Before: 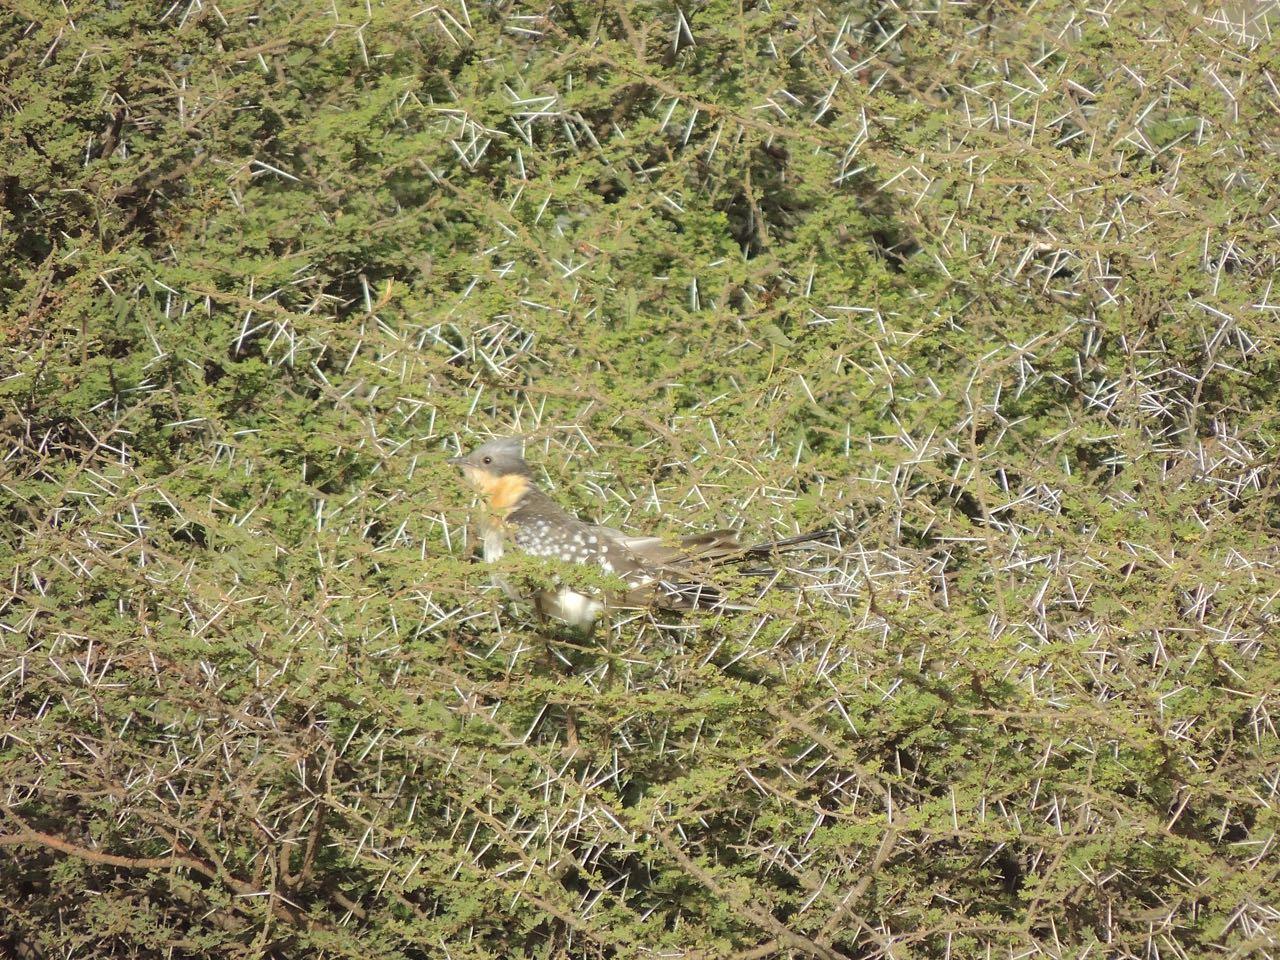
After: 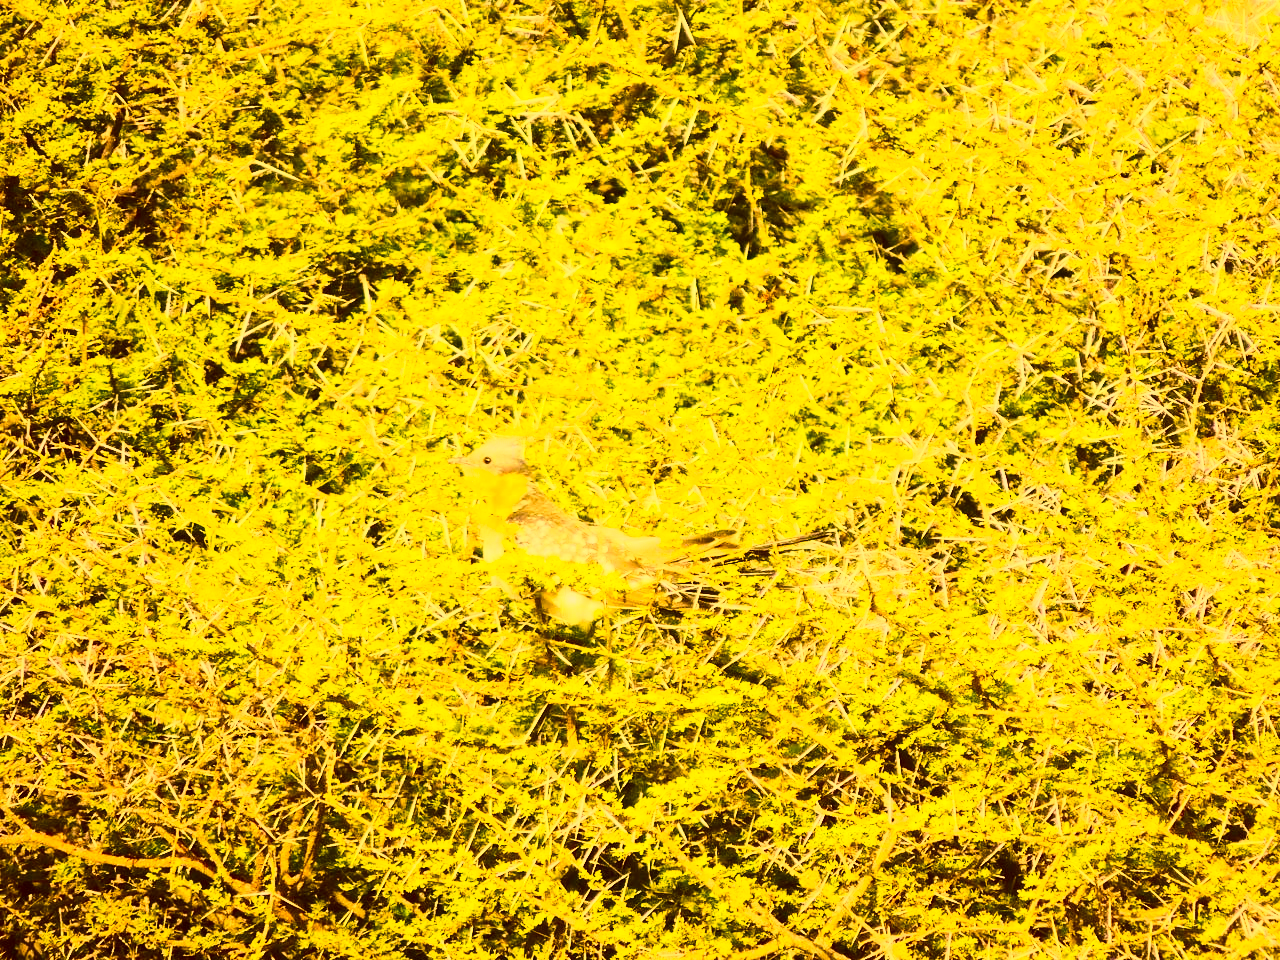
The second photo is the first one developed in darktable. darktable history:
contrast brightness saturation: contrast 0.198, brightness -0.101, saturation 0.098
tone curve: curves: ch0 [(0, 0) (0.003, 0.004) (0.011, 0.016) (0.025, 0.035) (0.044, 0.062) (0.069, 0.097) (0.1, 0.143) (0.136, 0.205) (0.177, 0.276) (0.224, 0.36) (0.277, 0.461) (0.335, 0.584) (0.399, 0.686) (0.468, 0.783) (0.543, 0.868) (0.623, 0.927) (0.709, 0.96) (0.801, 0.974) (0.898, 0.986) (1, 1)], color space Lab, independent channels
color correction: highlights a* 11.18, highlights b* 30.4, shadows a* 2.61, shadows b* 16.99, saturation 1.73
